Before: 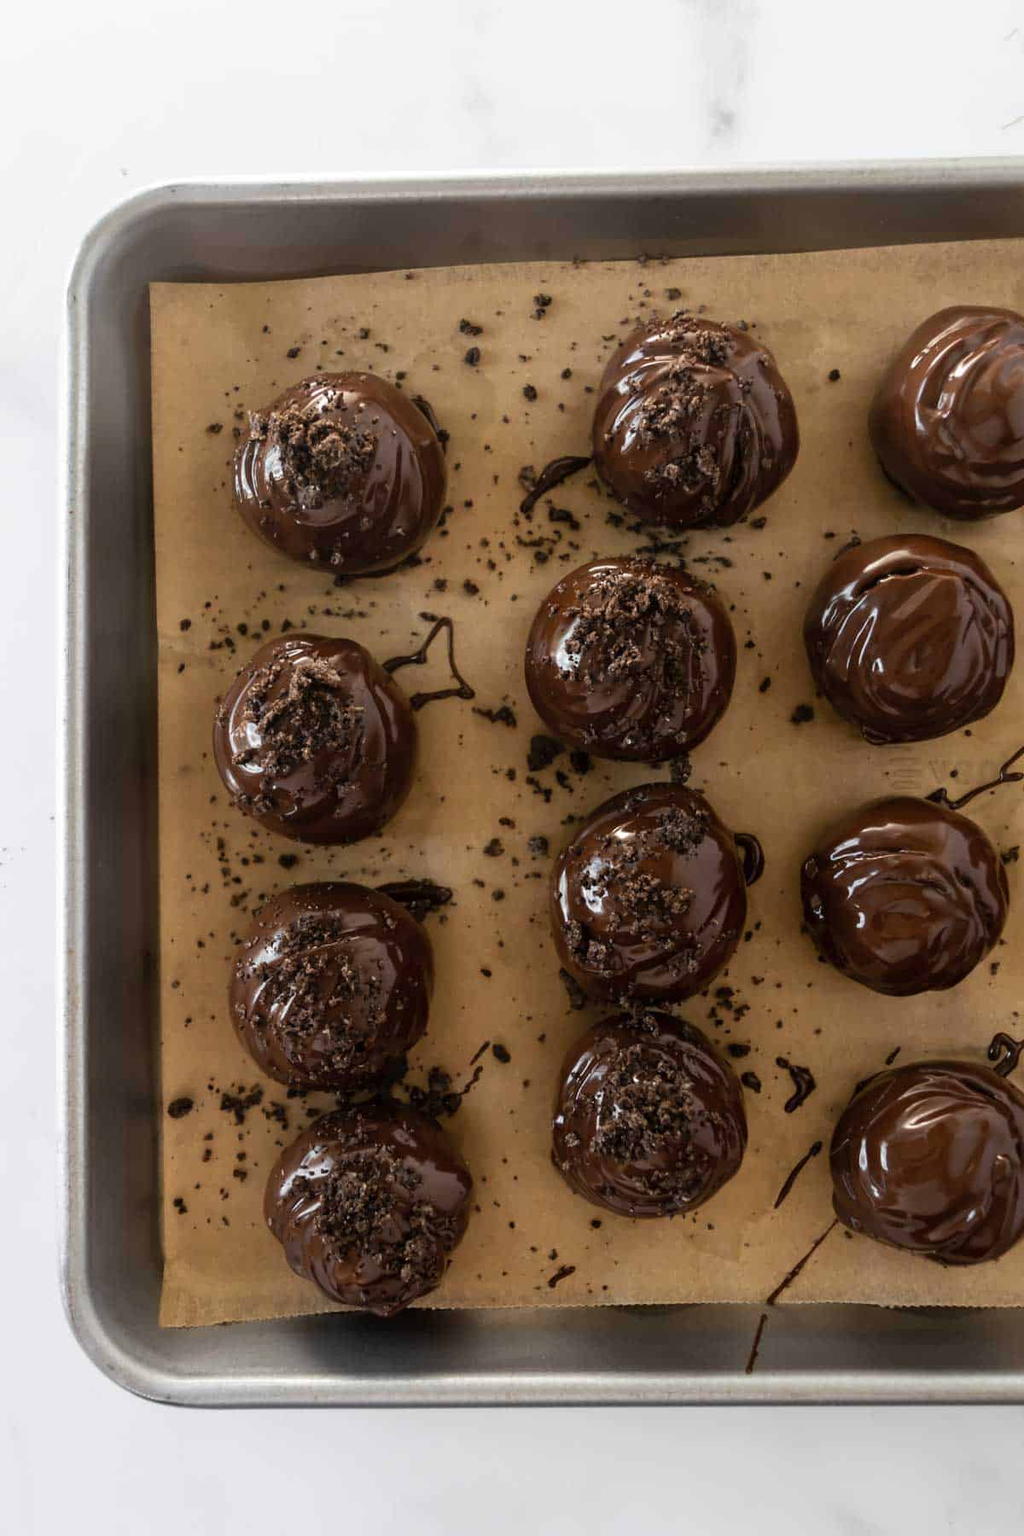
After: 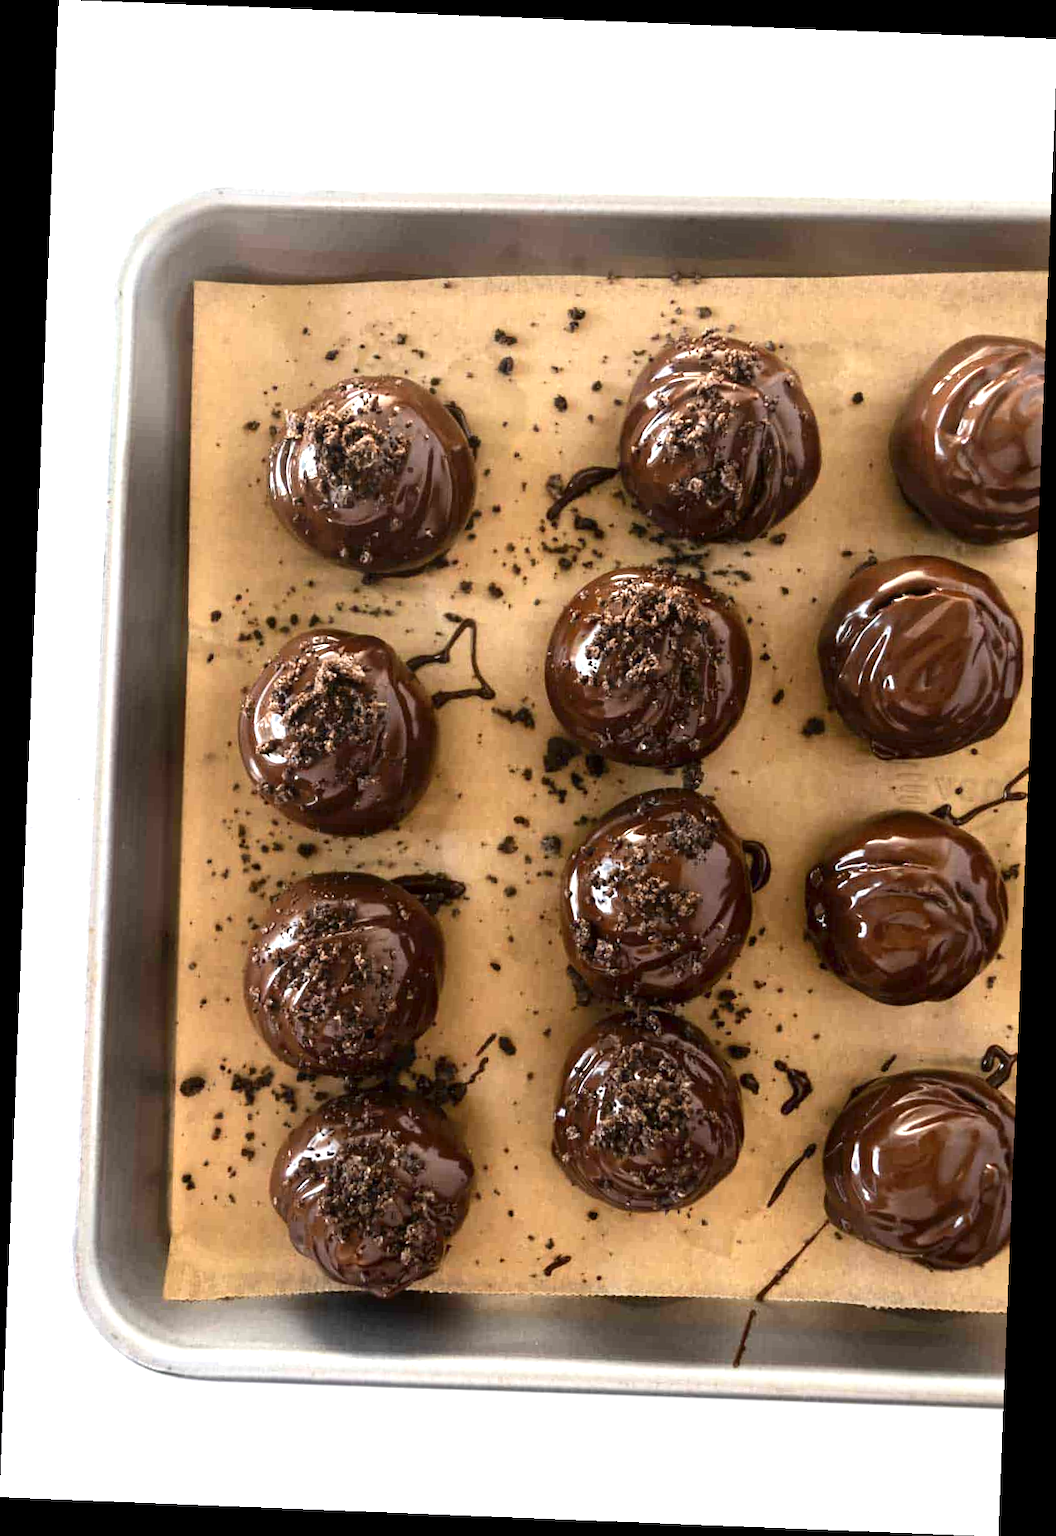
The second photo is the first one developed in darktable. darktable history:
color zones: curves: ch0 [(0, 0.497) (0.143, 0.5) (0.286, 0.5) (0.429, 0.483) (0.571, 0.116) (0.714, -0.006) (0.857, 0.28) (1, 0.497)]
tone equalizer: on, module defaults
exposure: exposure 1.061 EV, compensate highlight preservation false
contrast brightness saturation: contrast 0.14
rotate and perspective: rotation 2.27°, automatic cropping off
